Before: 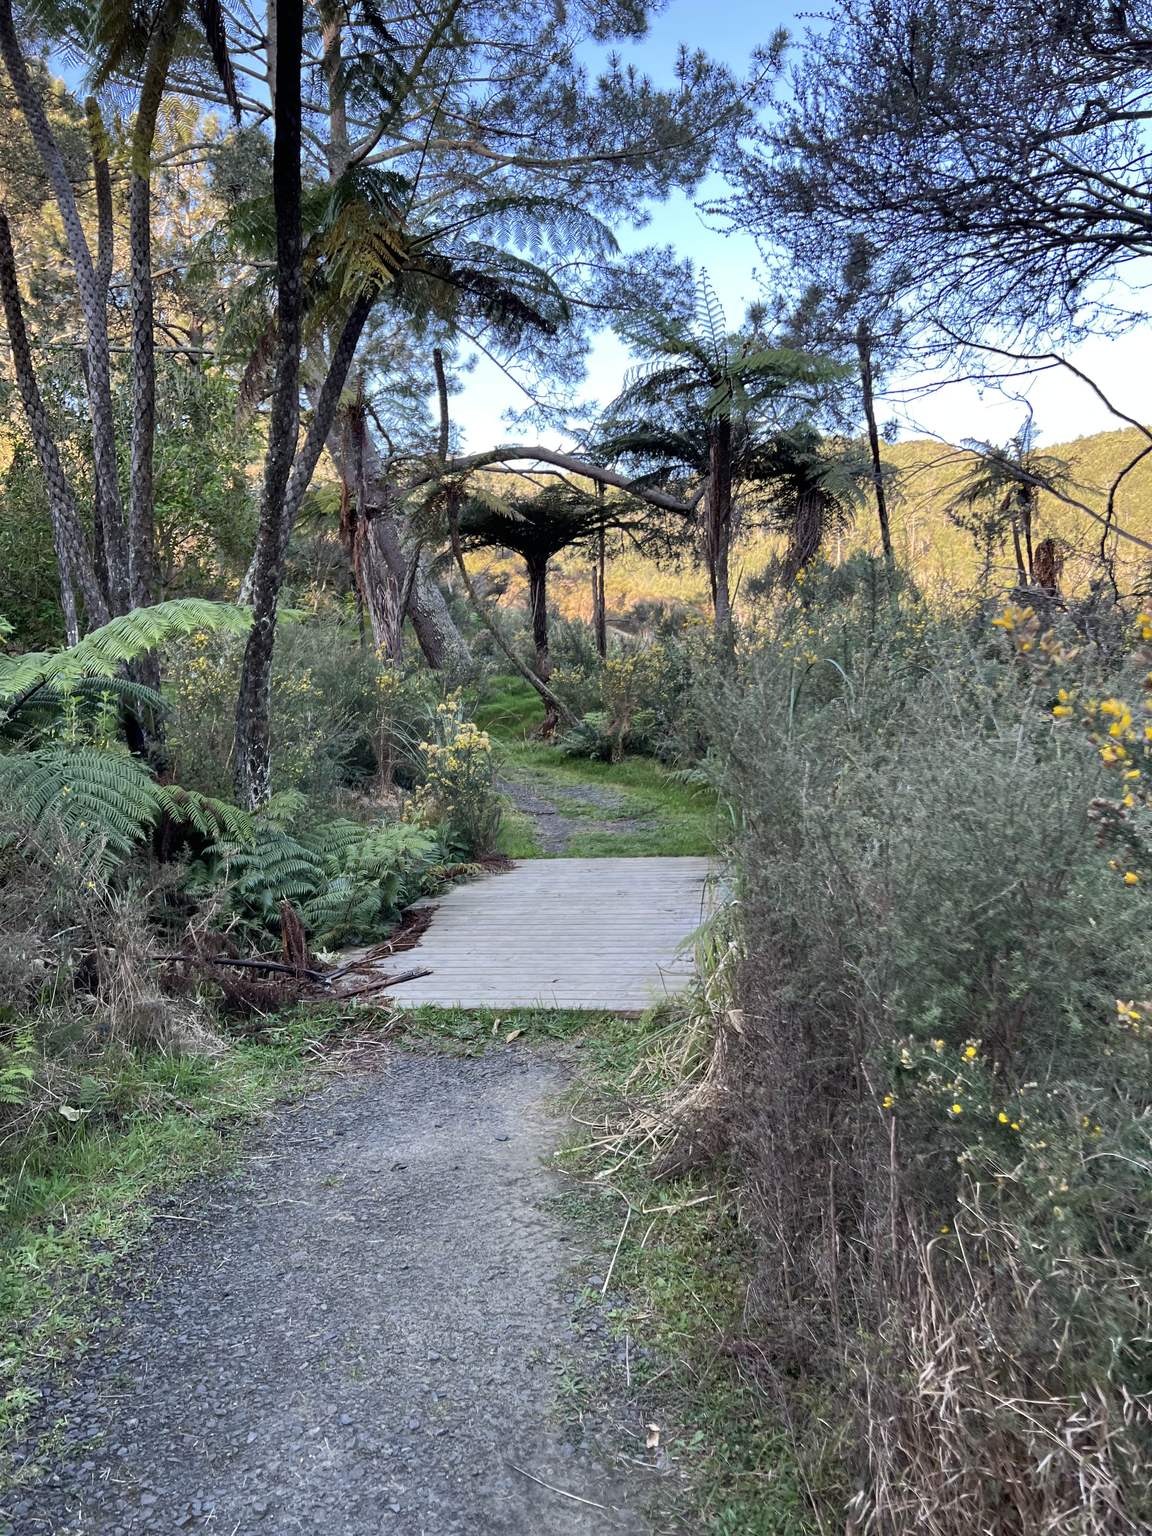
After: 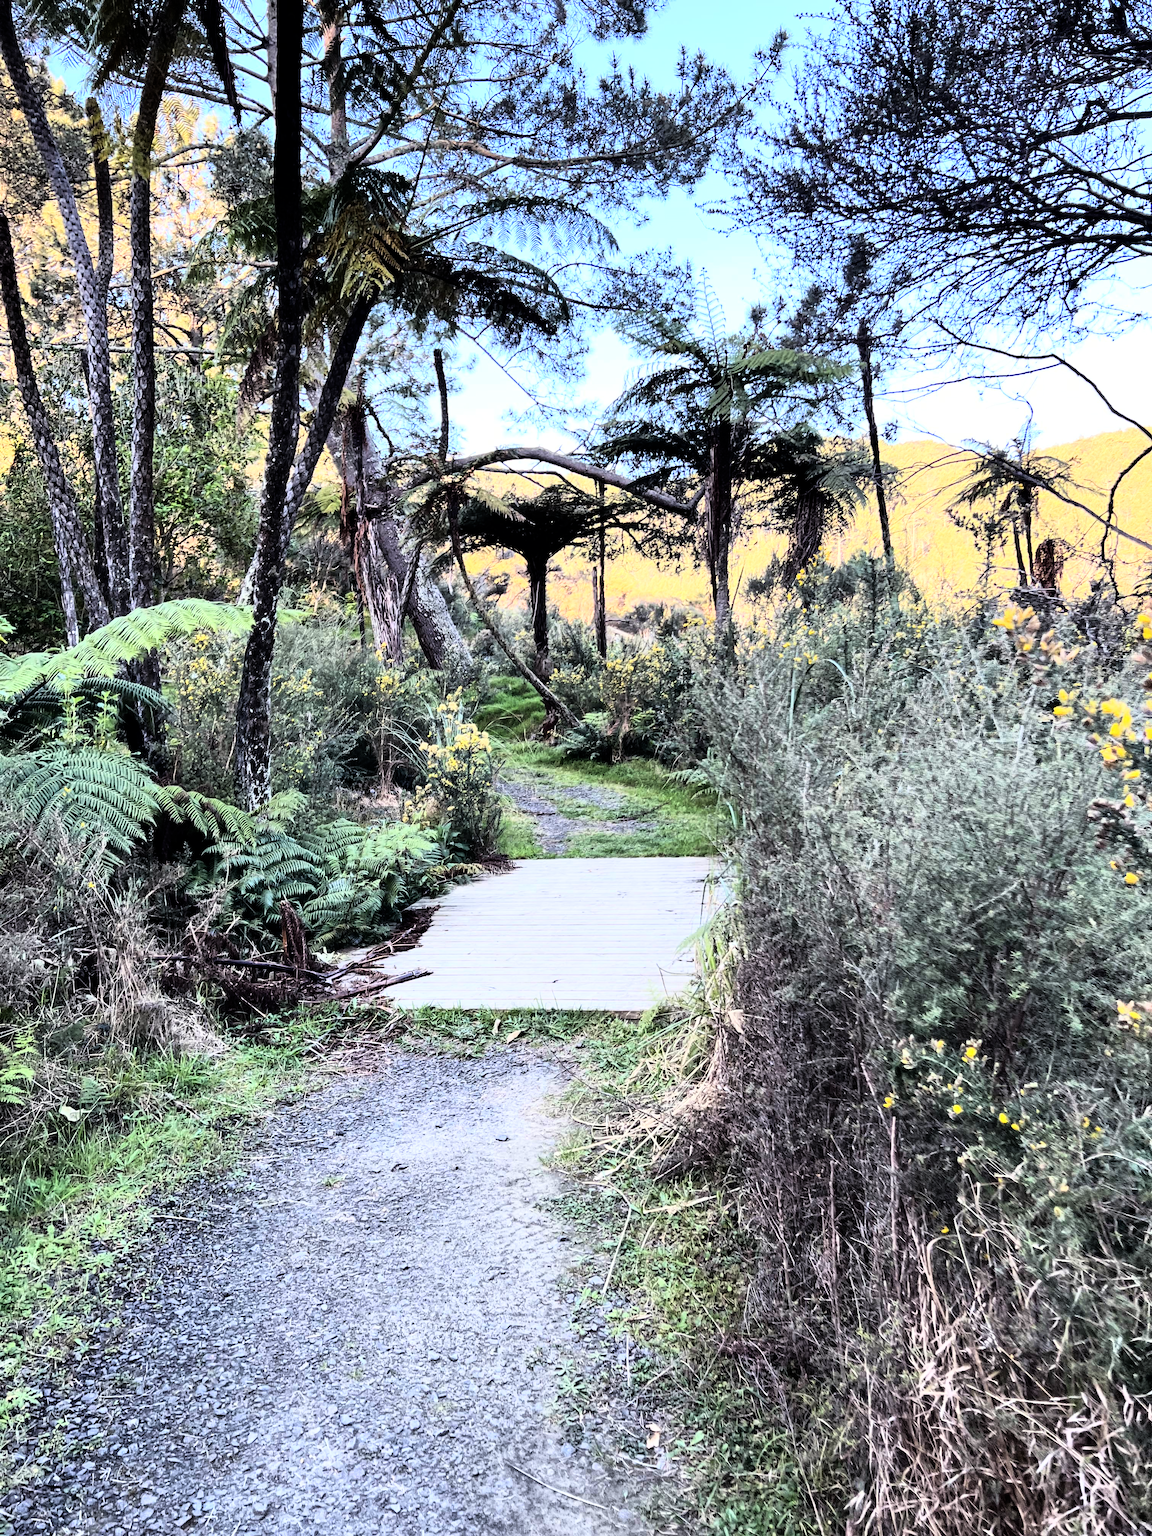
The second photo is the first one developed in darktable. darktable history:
color balance: gamma [0.9, 0.988, 0.975, 1.025], gain [1.05, 1, 1, 1]
rgb curve: curves: ch0 [(0, 0) (0.21, 0.15) (0.24, 0.21) (0.5, 0.75) (0.75, 0.96) (0.89, 0.99) (1, 1)]; ch1 [(0, 0.02) (0.21, 0.13) (0.25, 0.2) (0.5, 0.67) (0.75, 0.9) (0.89, 0.97) (1, 1)]; ch2 [(0, 0.02) (0.21, 0.13) (0.25, 0.2) (0.5, 0.67) (0.75, 0.9) (0.89, 0.97) (1, 1)], compensate middle gray true
